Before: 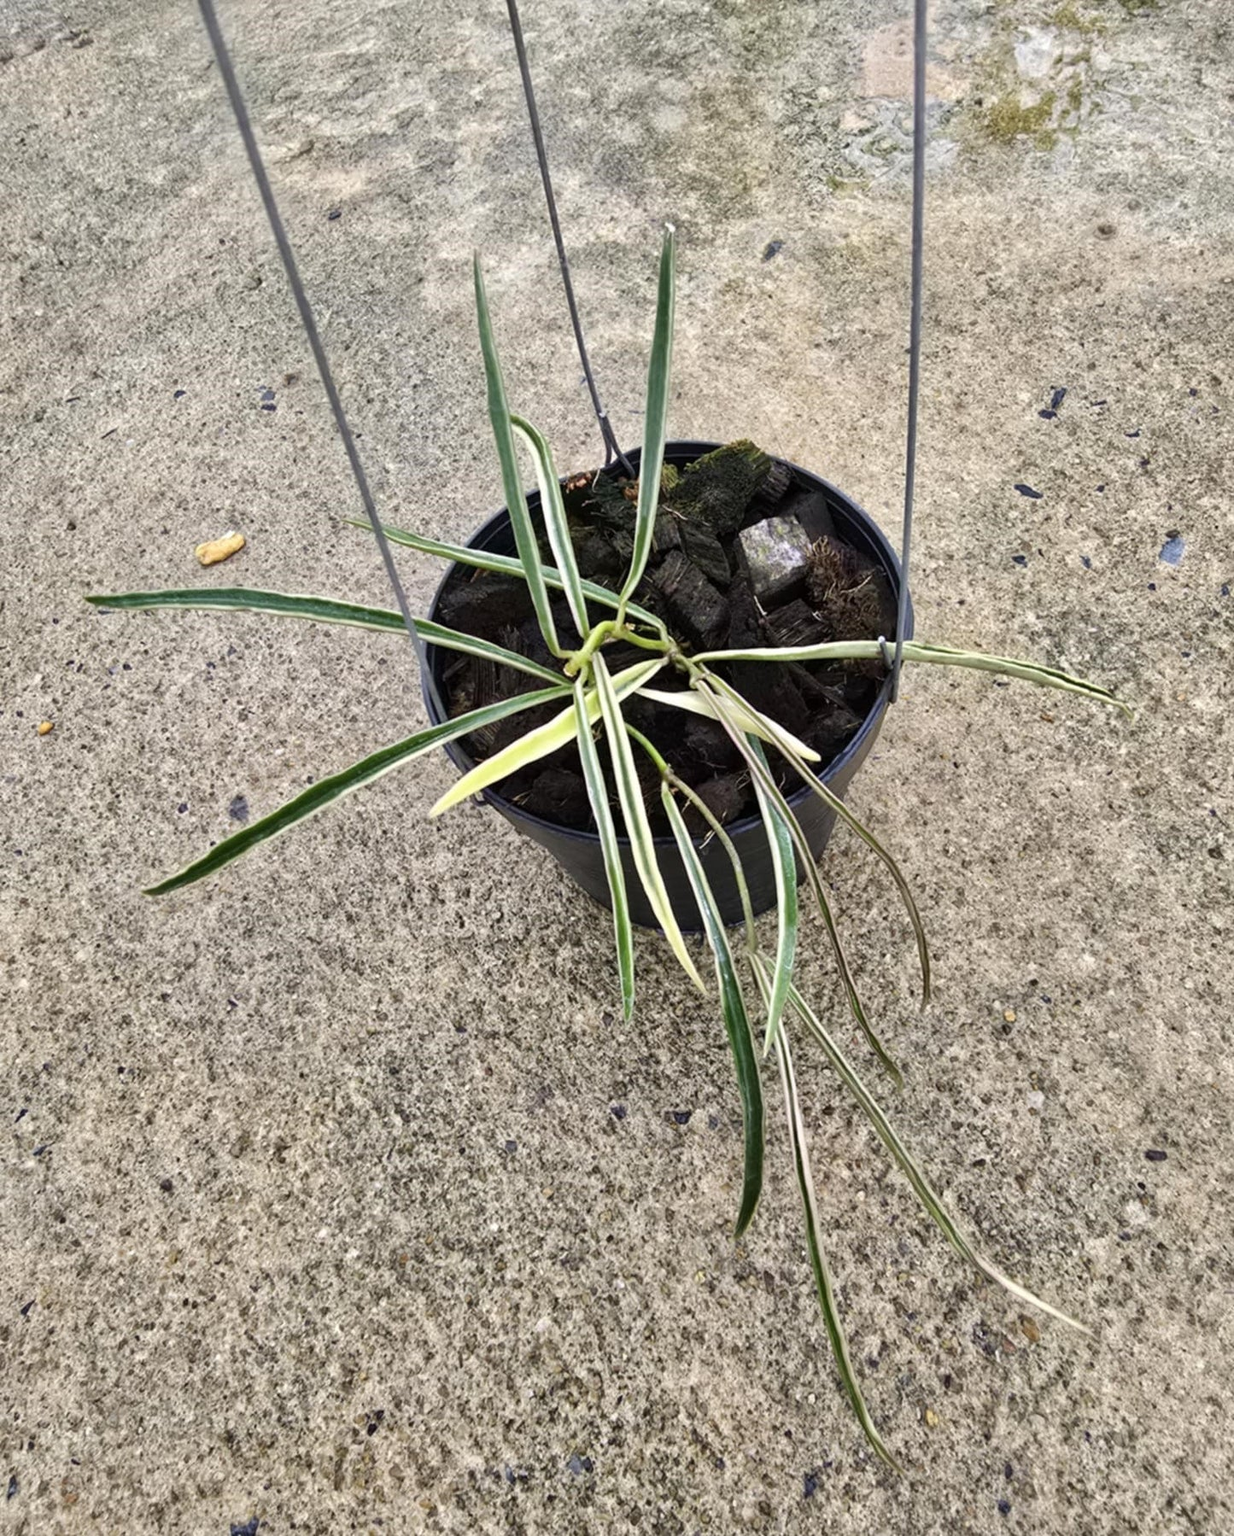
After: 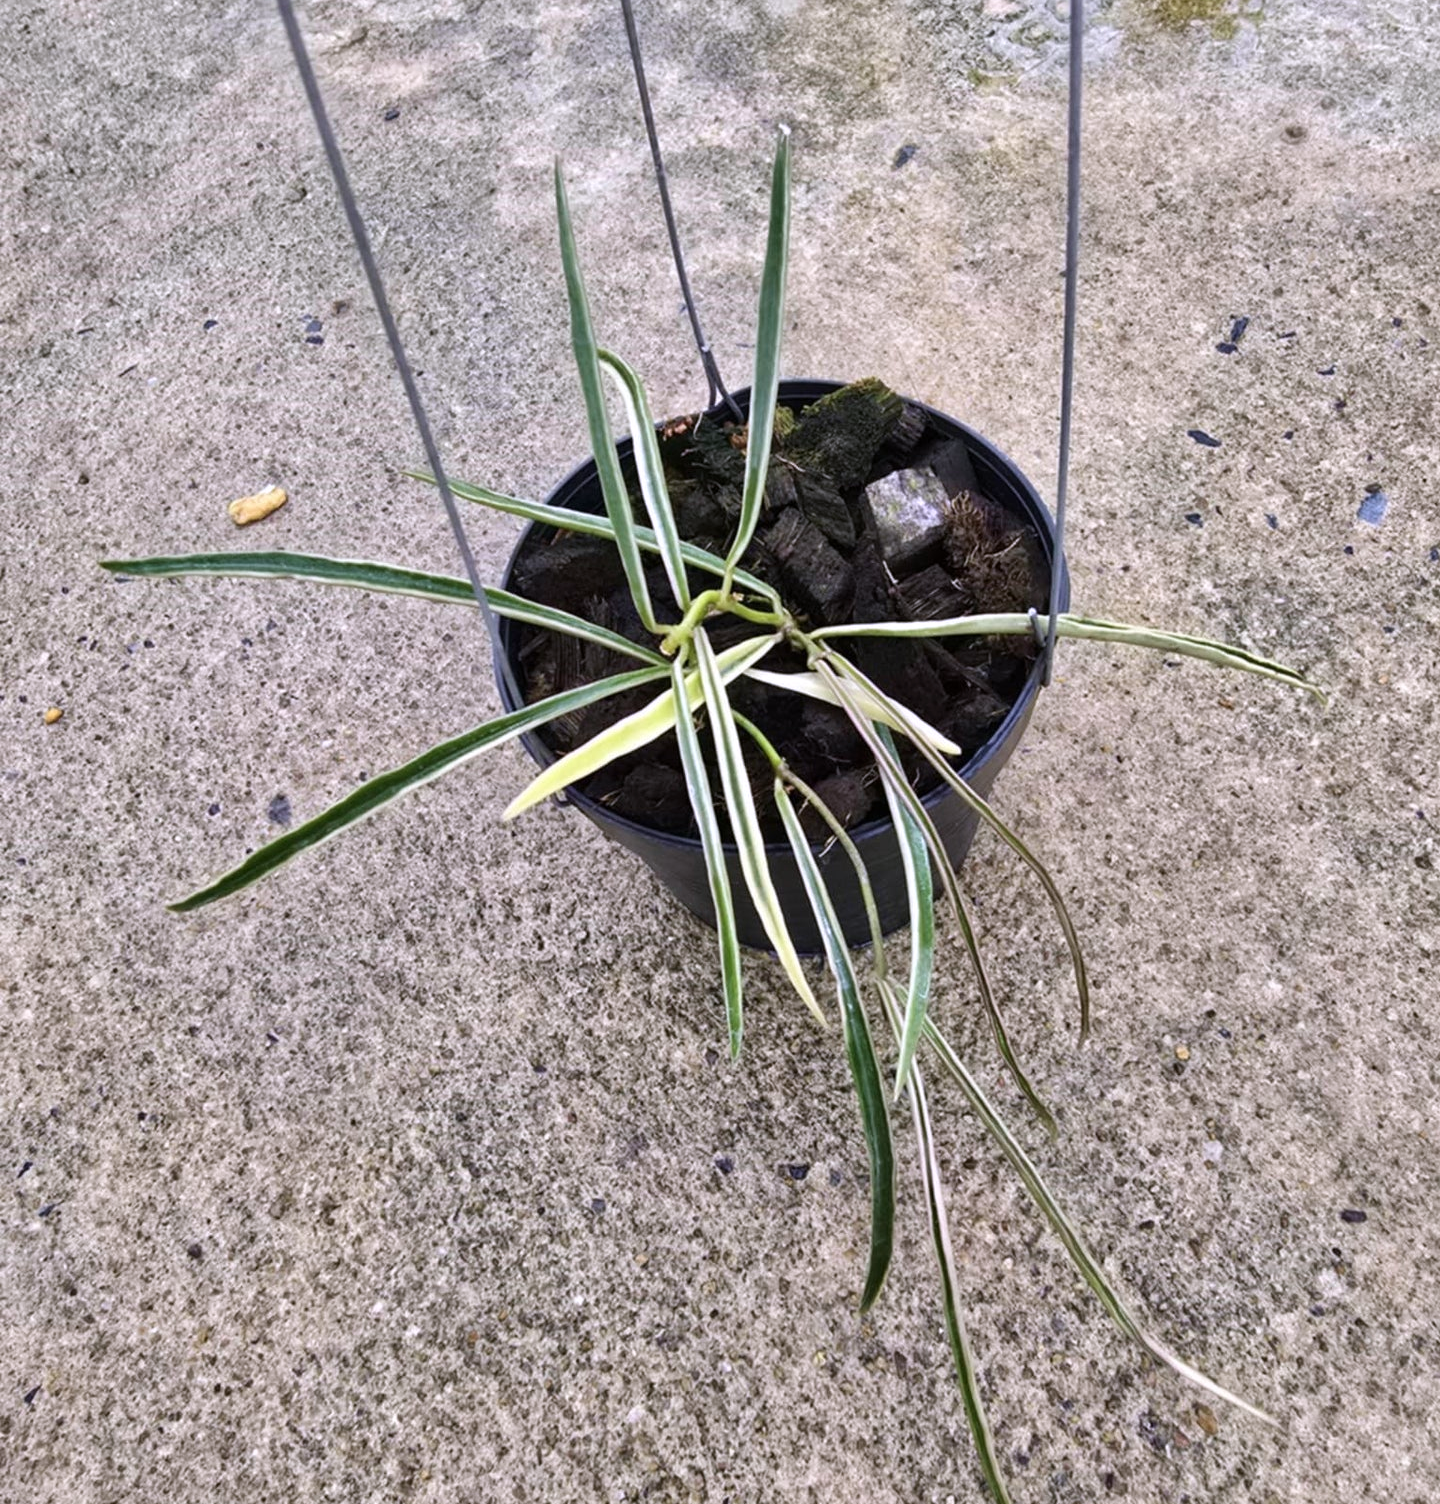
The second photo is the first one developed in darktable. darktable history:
crop: top 7.625%, bottom 8.027%
velvia: strength 9.25%
white balance: red 1.004, blue 1.096
